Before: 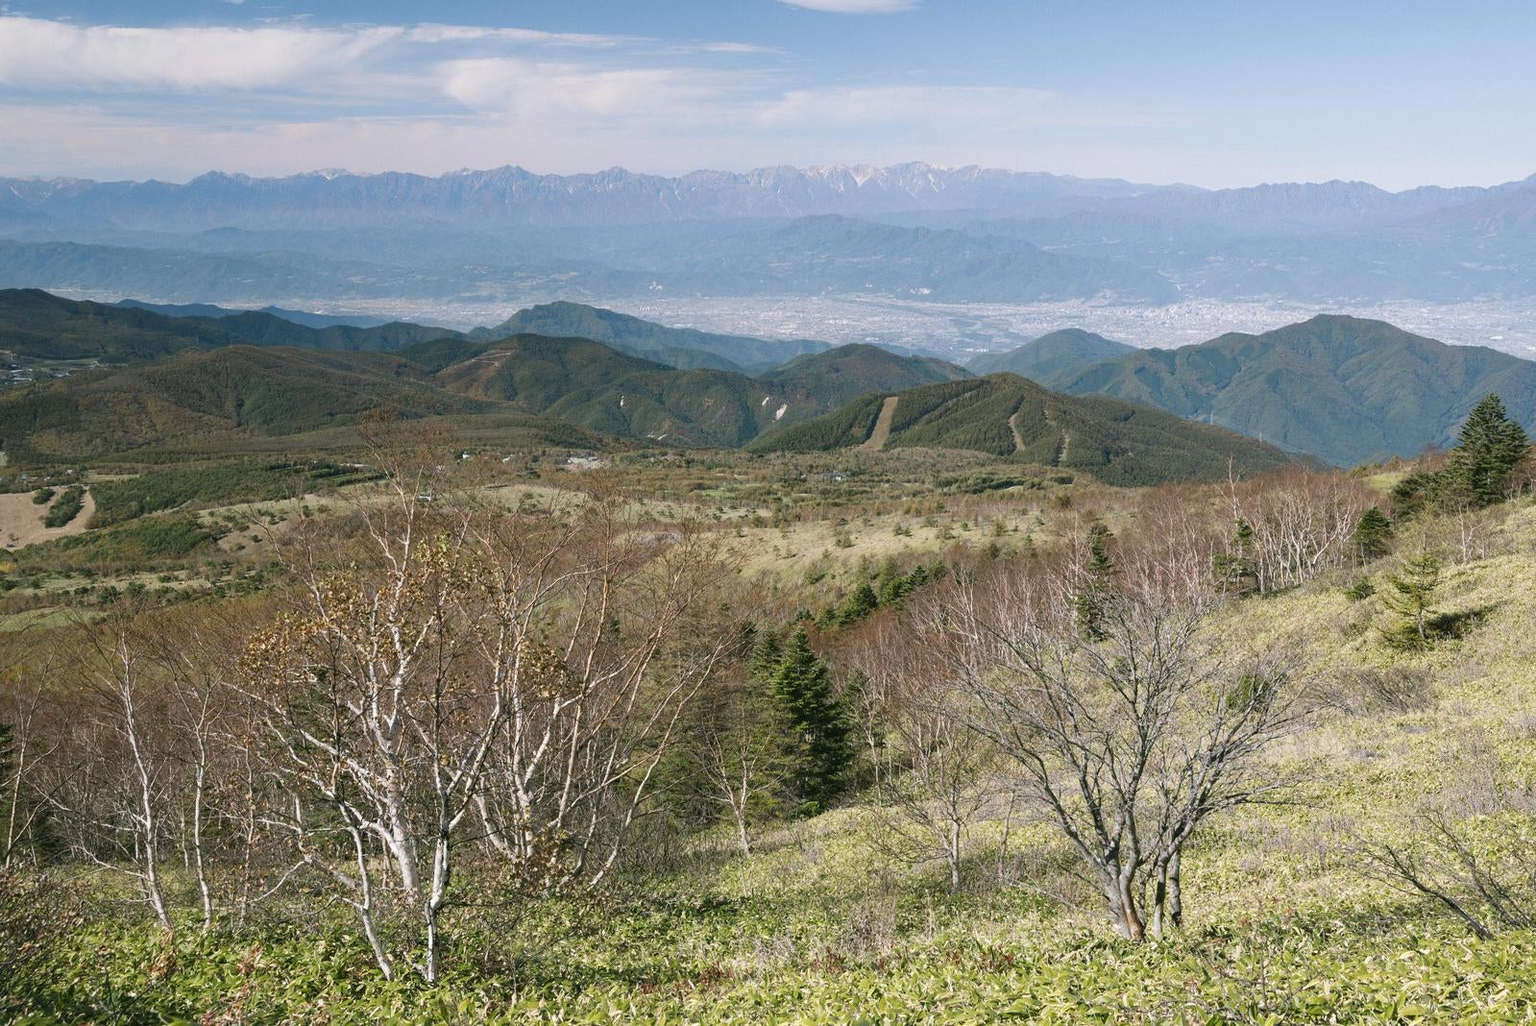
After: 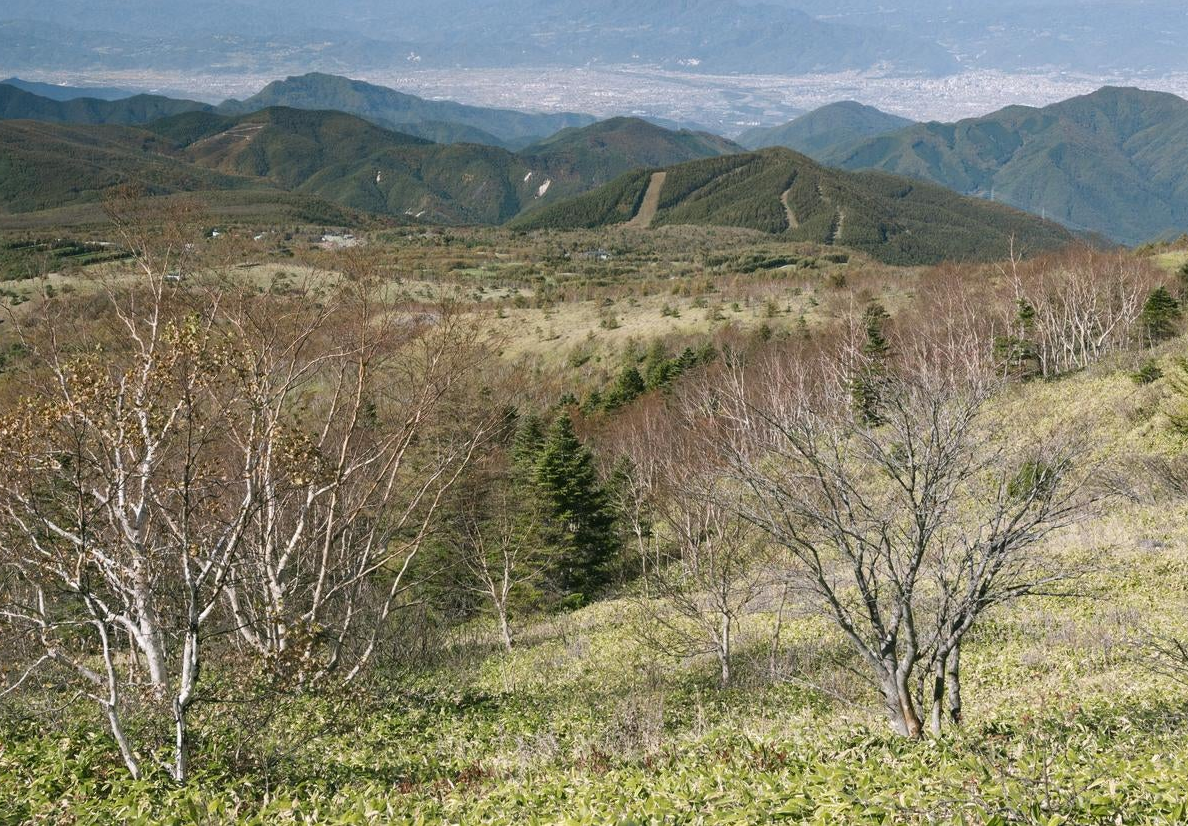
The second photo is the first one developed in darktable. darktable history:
crop: left 16.874%, top 22.653%, right 8.781%
